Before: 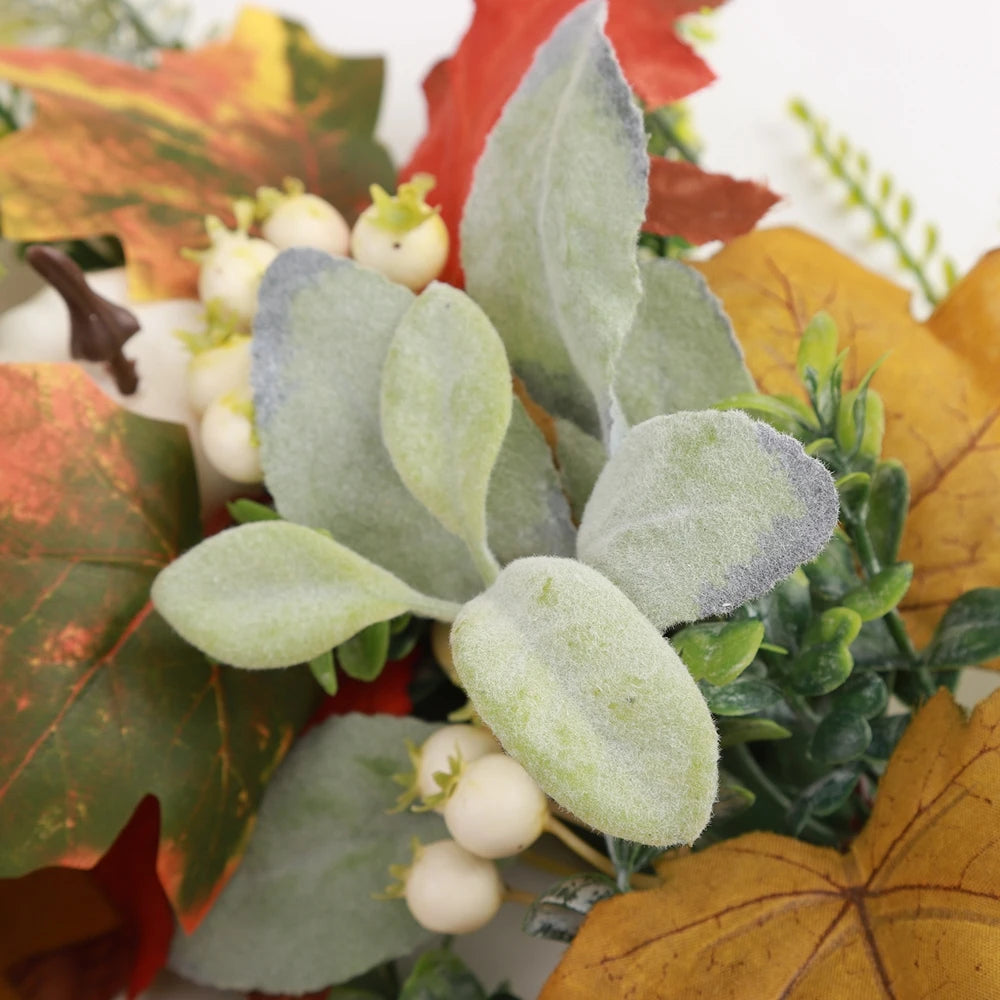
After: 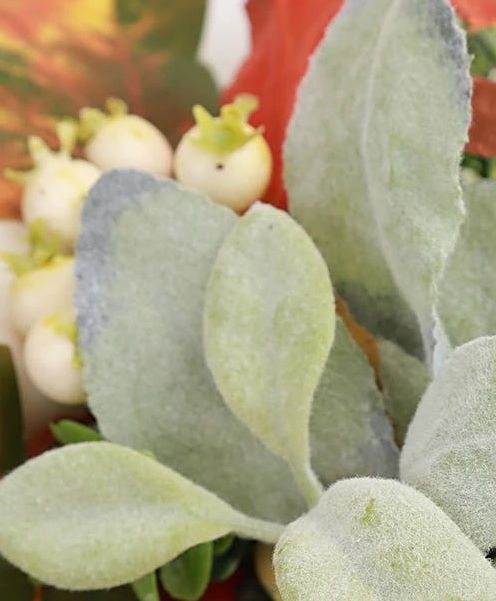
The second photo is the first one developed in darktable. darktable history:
crop: left 17.736%, top 7.921%, right 32.622%, bottom 31.938%
sharpen: amount 0.467
